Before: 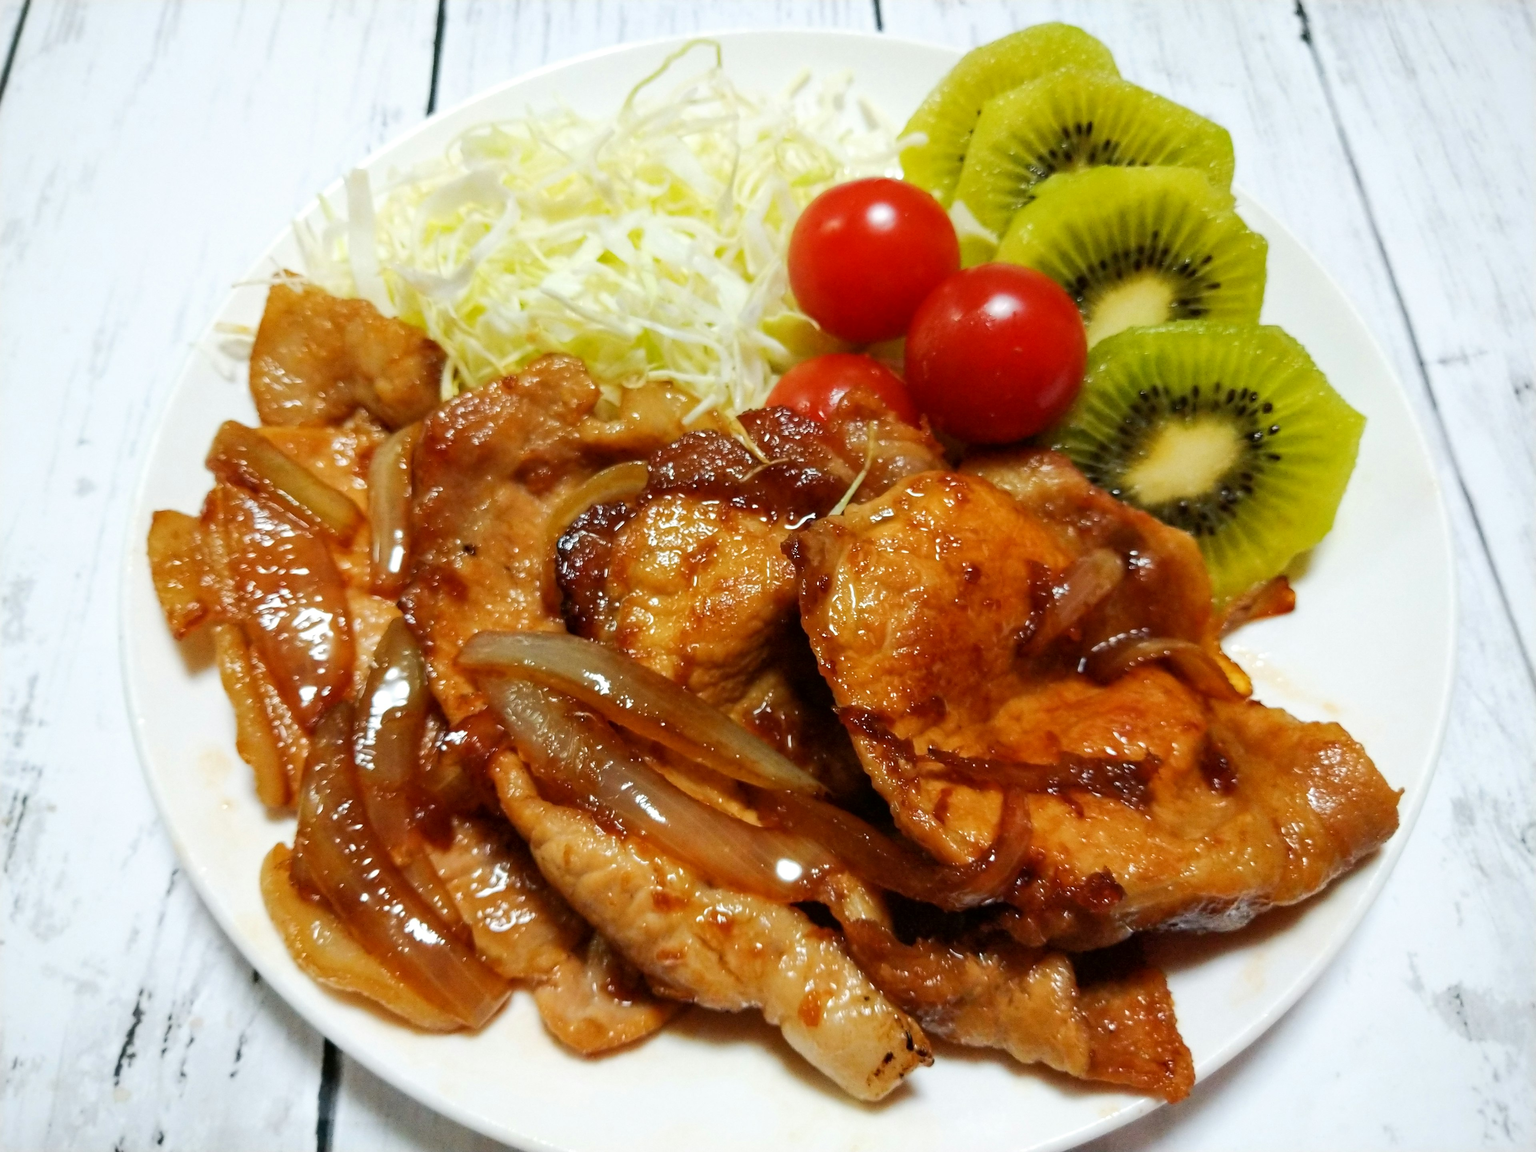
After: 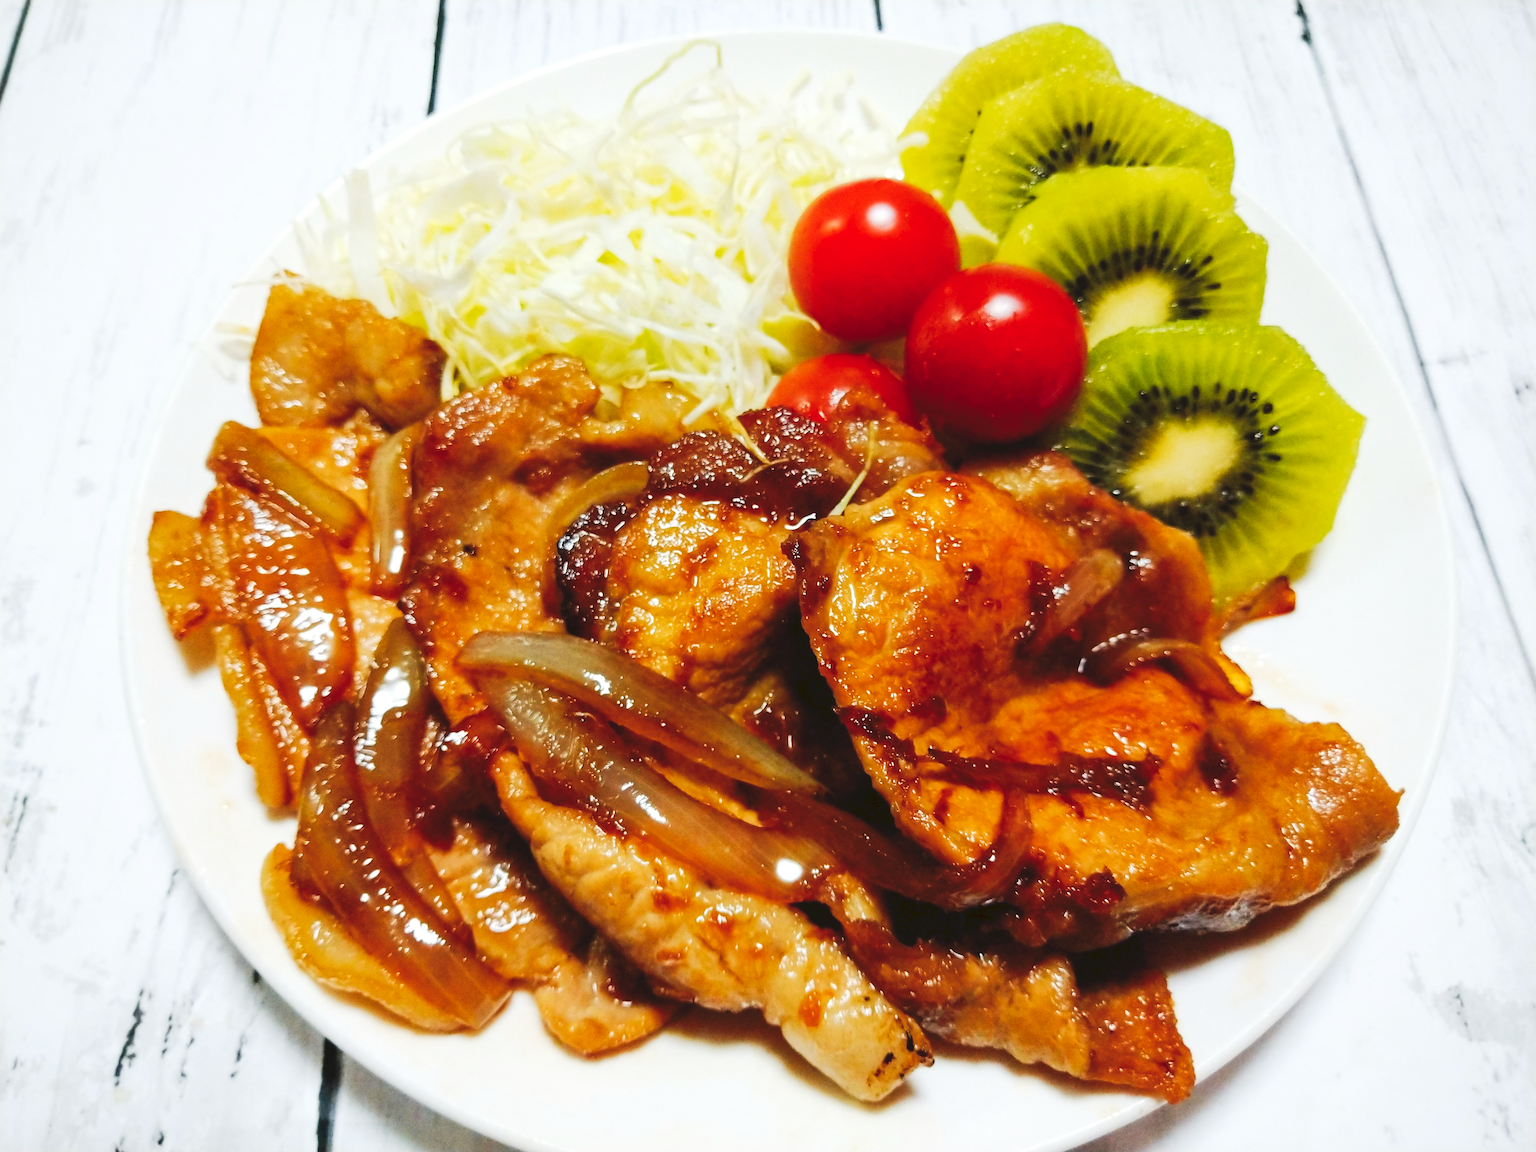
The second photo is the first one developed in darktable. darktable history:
tone curve: curves: ch0 [(0, 0) (0.003, 0.072) (0.011, 0.077) (0.025, 0.082) (0.044, 0.094) (0.069, 0.106) (0.1, 0.125) (0.136, 0.145) (0.177, 0.173) (0.224, 0.216) (0.277, 0.281) (0.335, 0.356) (0.399, 0.436) (0.468, 0.53) (0.543, 0.629) (0.623, 0.724) (0.709, 0.808) (0.801, 0.88) (0.898, 0.941) (1, 1)], preserve colors none
color balance rgb: on, module defaults
